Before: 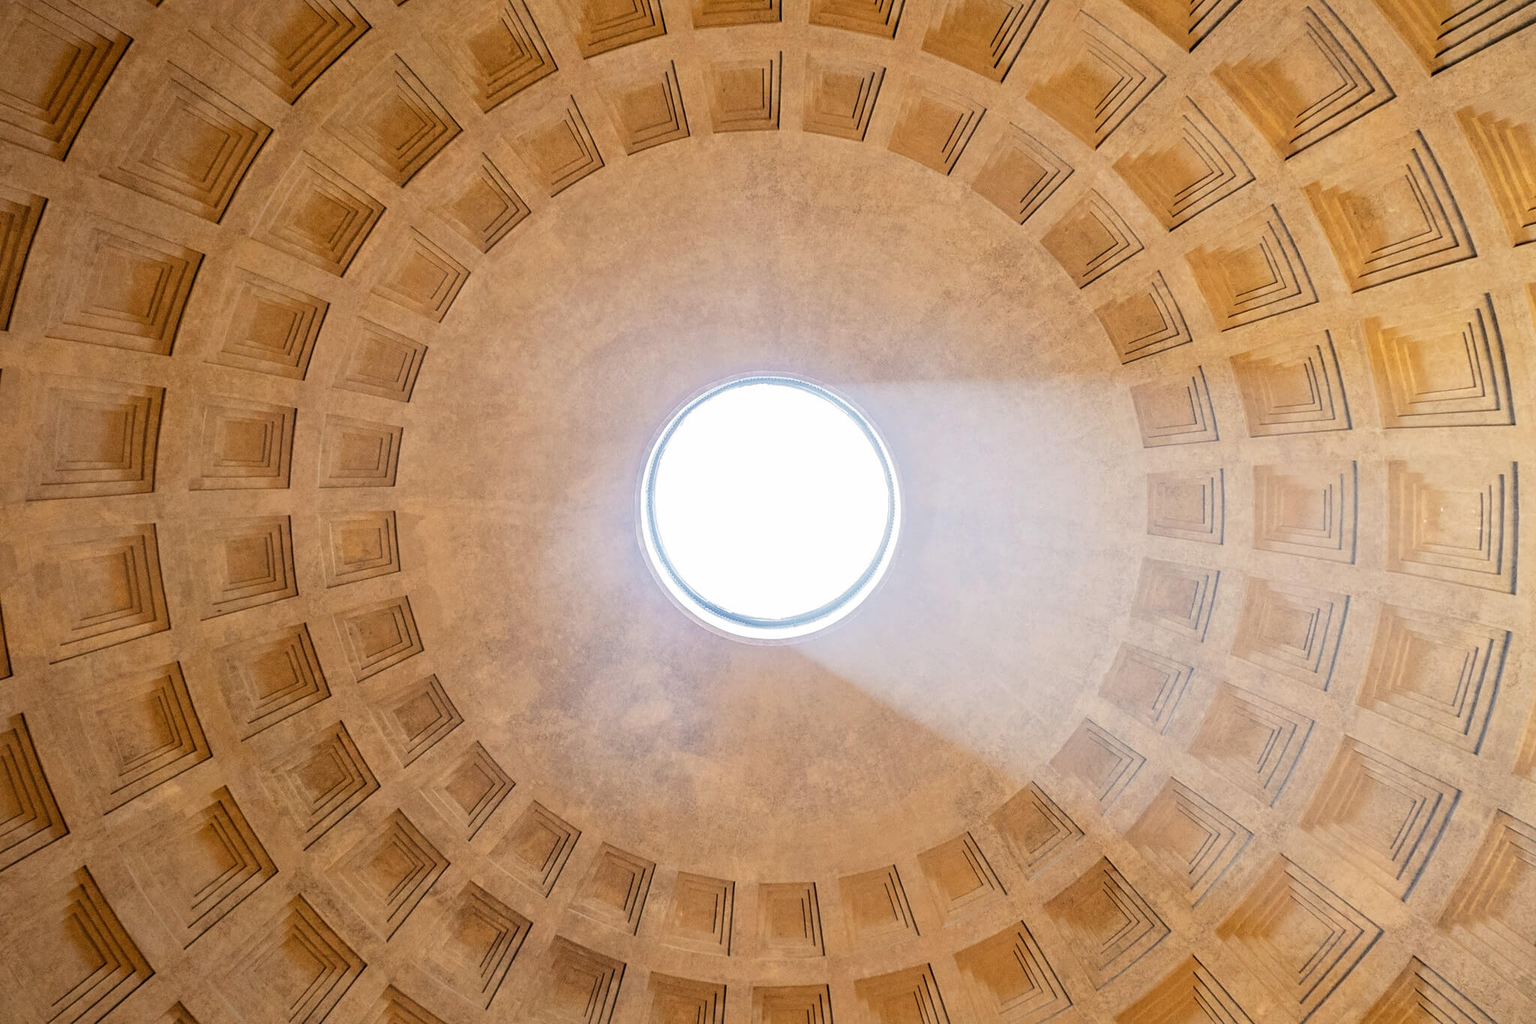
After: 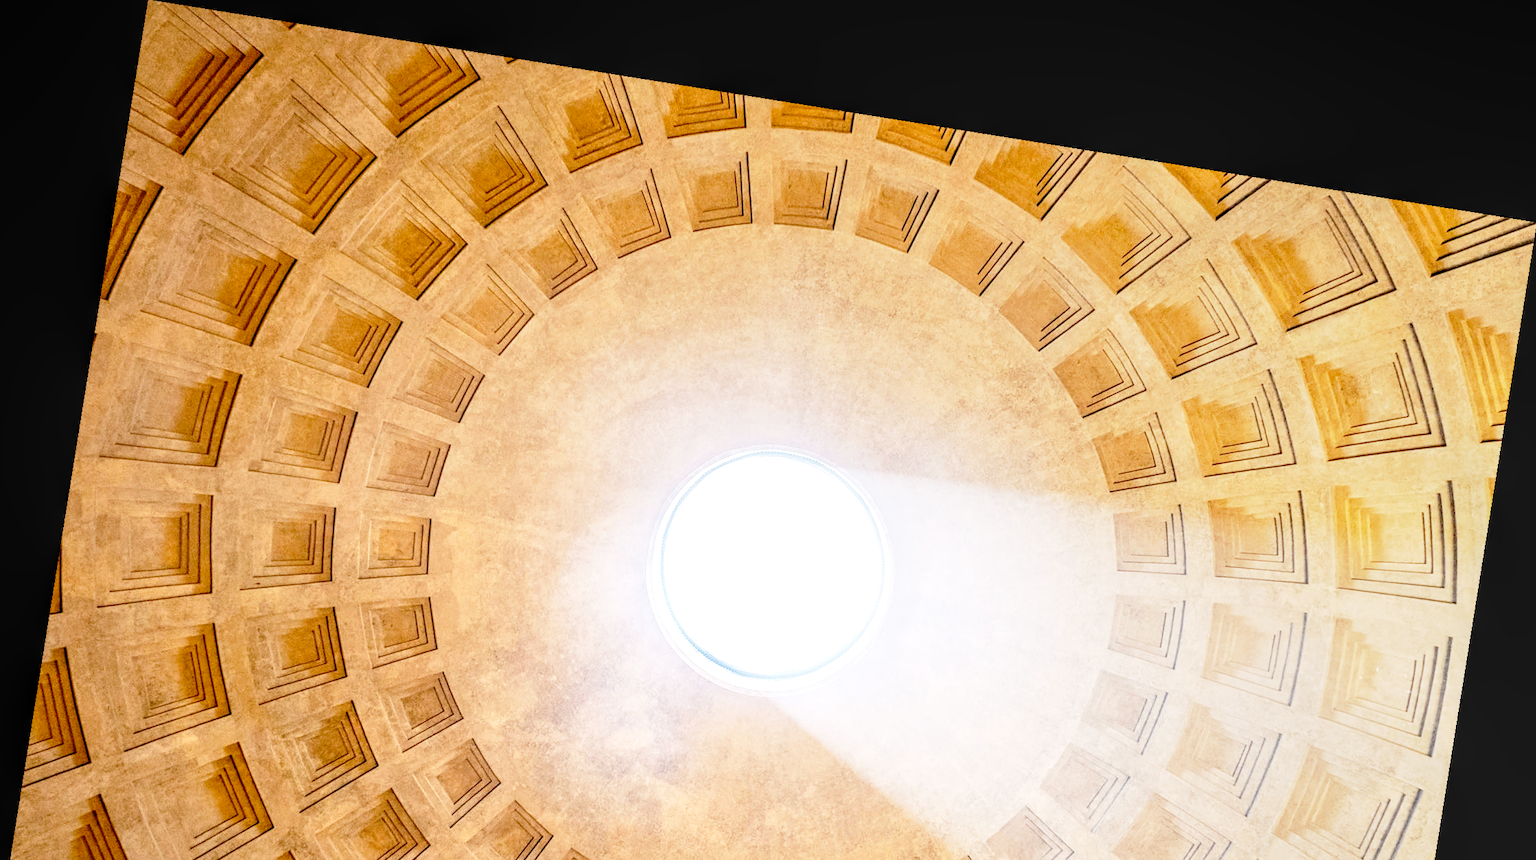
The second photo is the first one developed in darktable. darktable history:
crop: bottom 24.988%
rotate and perspective: rotation 9.12°, automatic cropping off
local contrast: detail 130%
exposure: exposure 0.4 EV, compensate highlight preservation false
vibrance: on, module defaults
base curve: curves: ch0 [(0, 0) (0.028, 0.03) (0.121, 0.232) (0.46, 0.748) (0.859, 0.968) (1, 1)], preserve colors none
